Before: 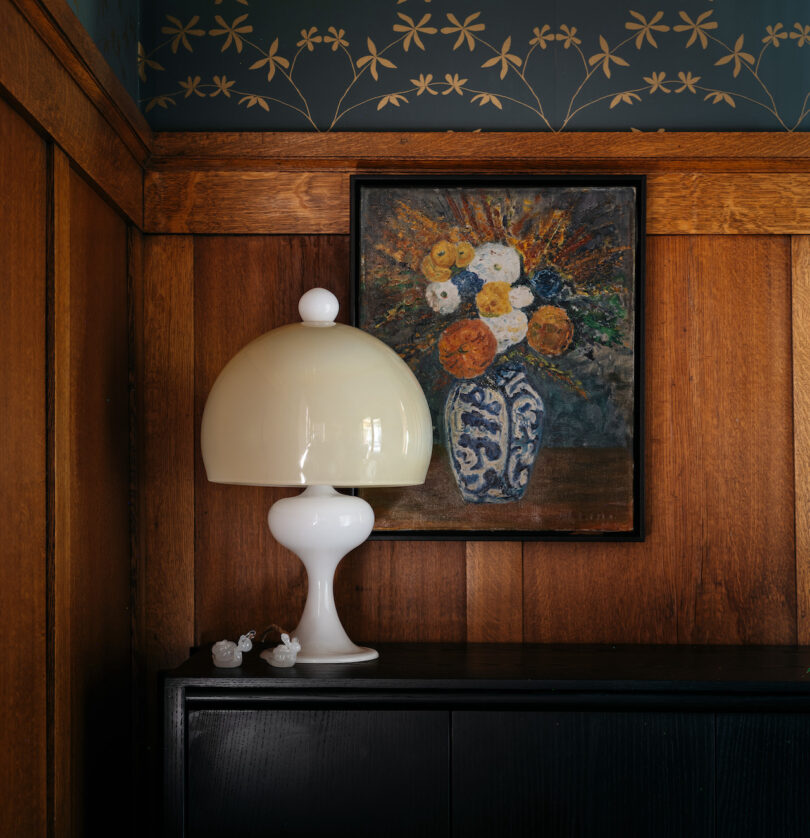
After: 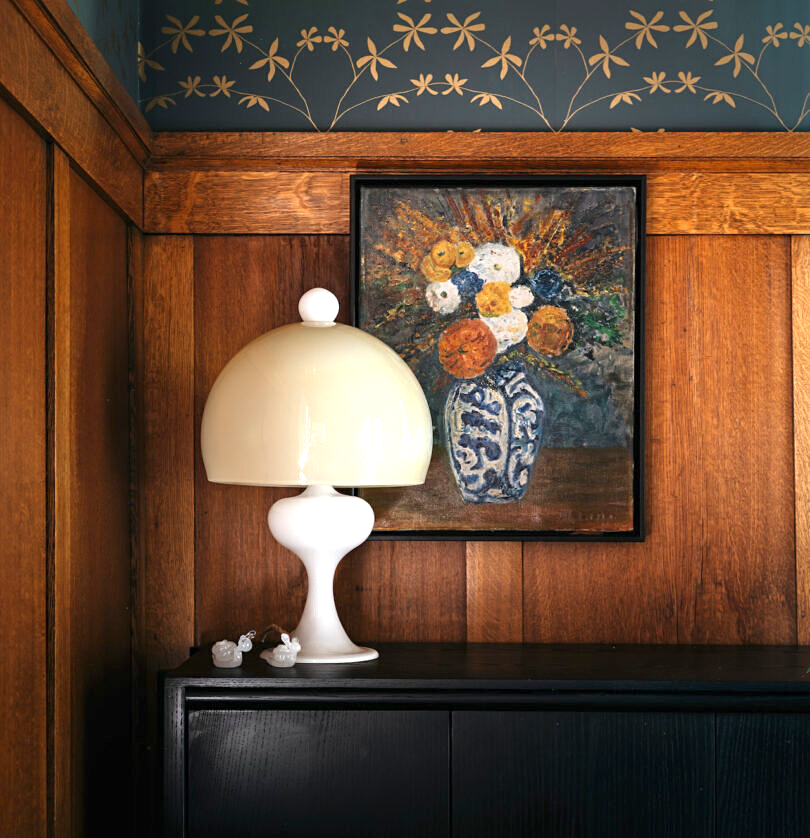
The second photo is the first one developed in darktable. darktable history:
exposure: black level correction 0, exposure 1.102 EV, compensate highlight preservation false
sharpen: amount 0.217
